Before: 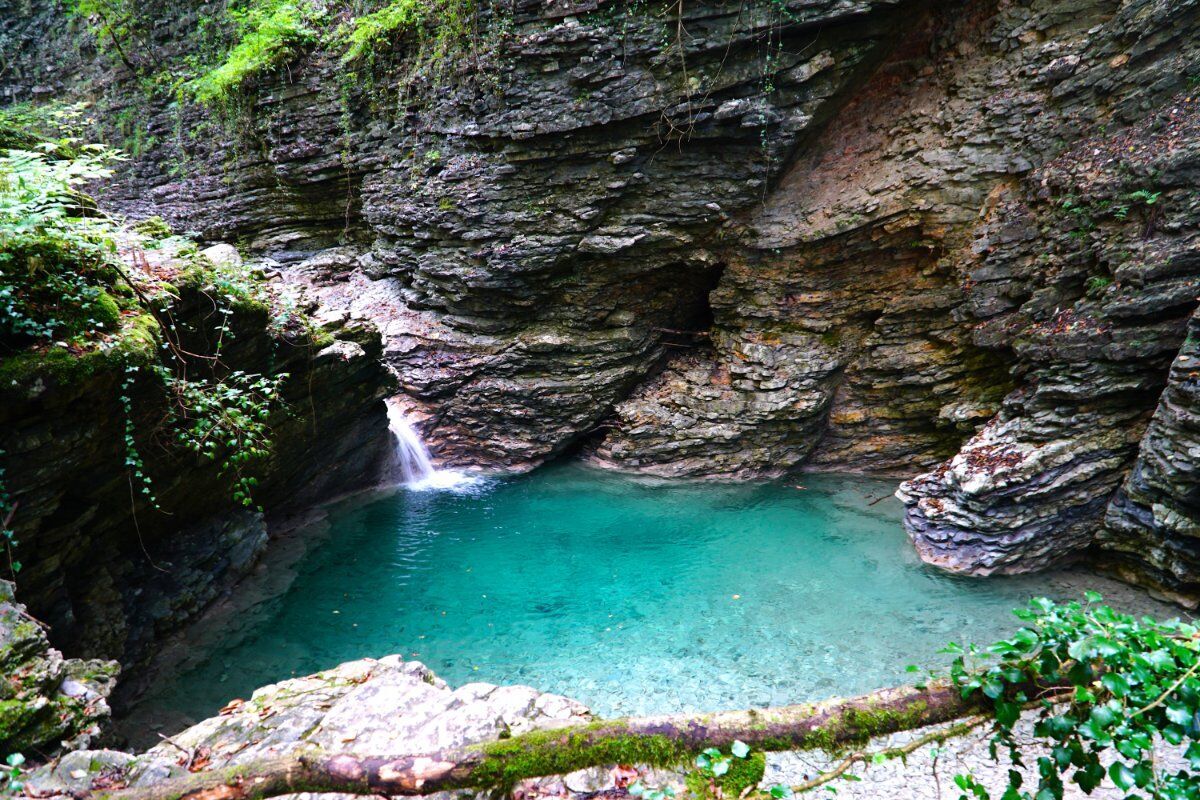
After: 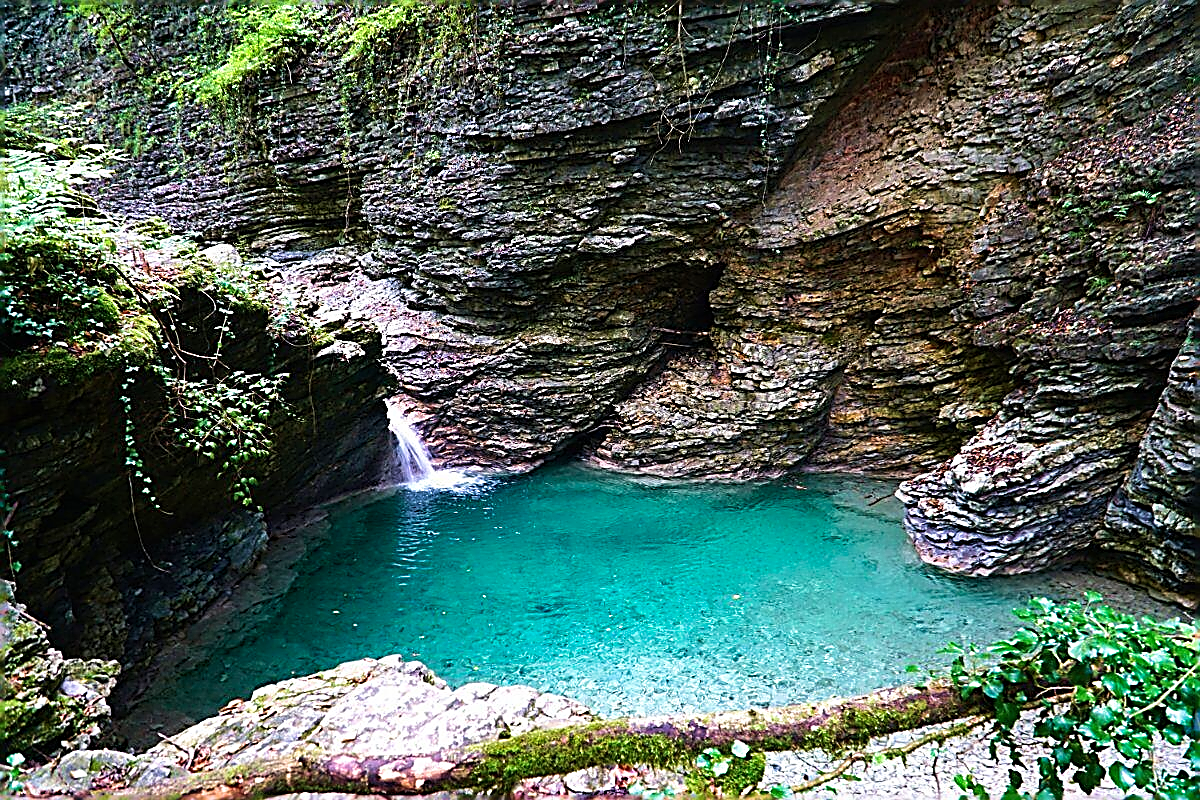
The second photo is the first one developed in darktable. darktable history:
velvia: strength 40.15%
sharpen: amount 1.996
